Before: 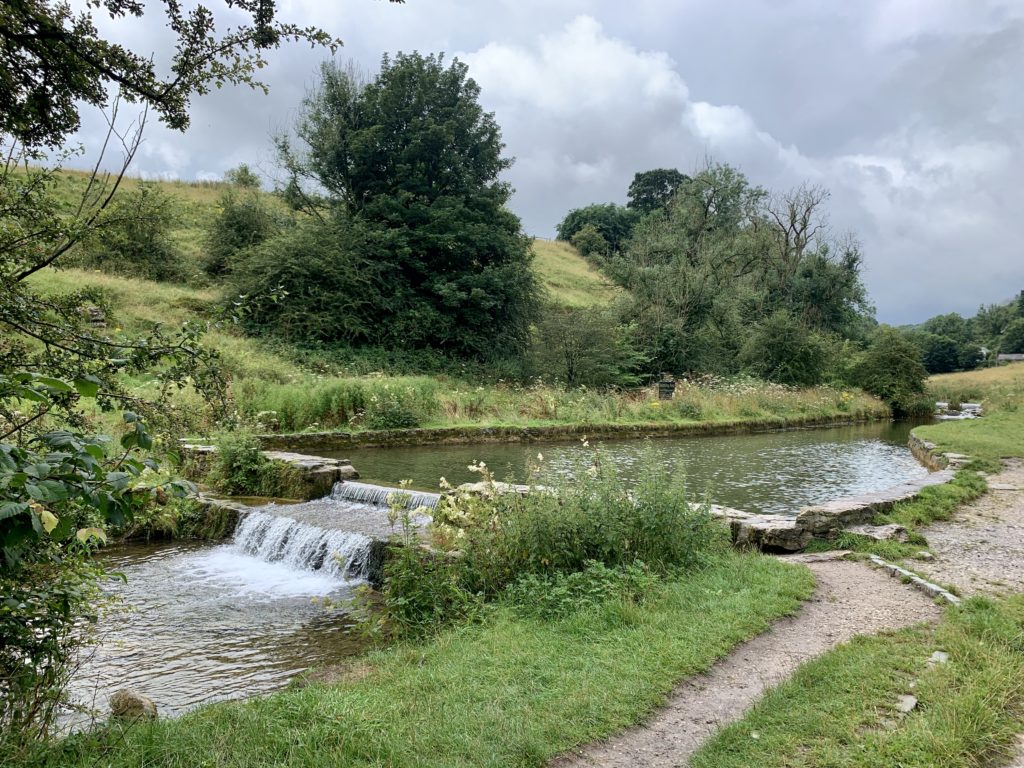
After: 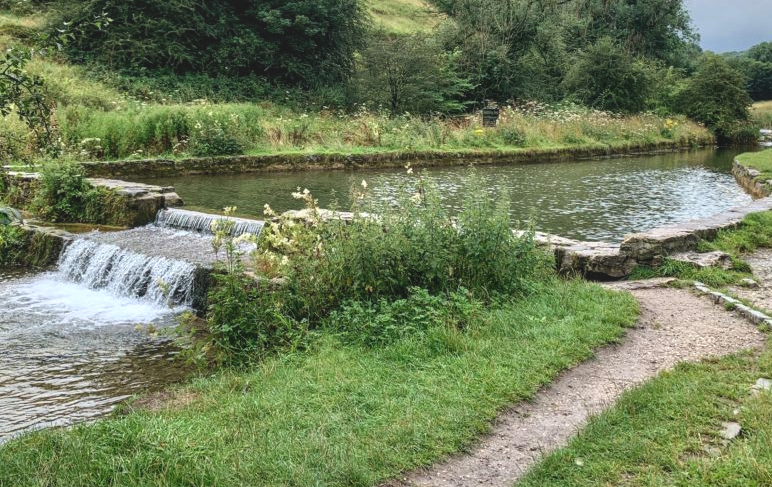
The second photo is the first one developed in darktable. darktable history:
local contrast: detail 130%
crop and rotate: left 17.218%, top 35.558%, right 7.301%, bottom 1.026%
exposure: black level correction -0.015, compensate highlight preservation false
